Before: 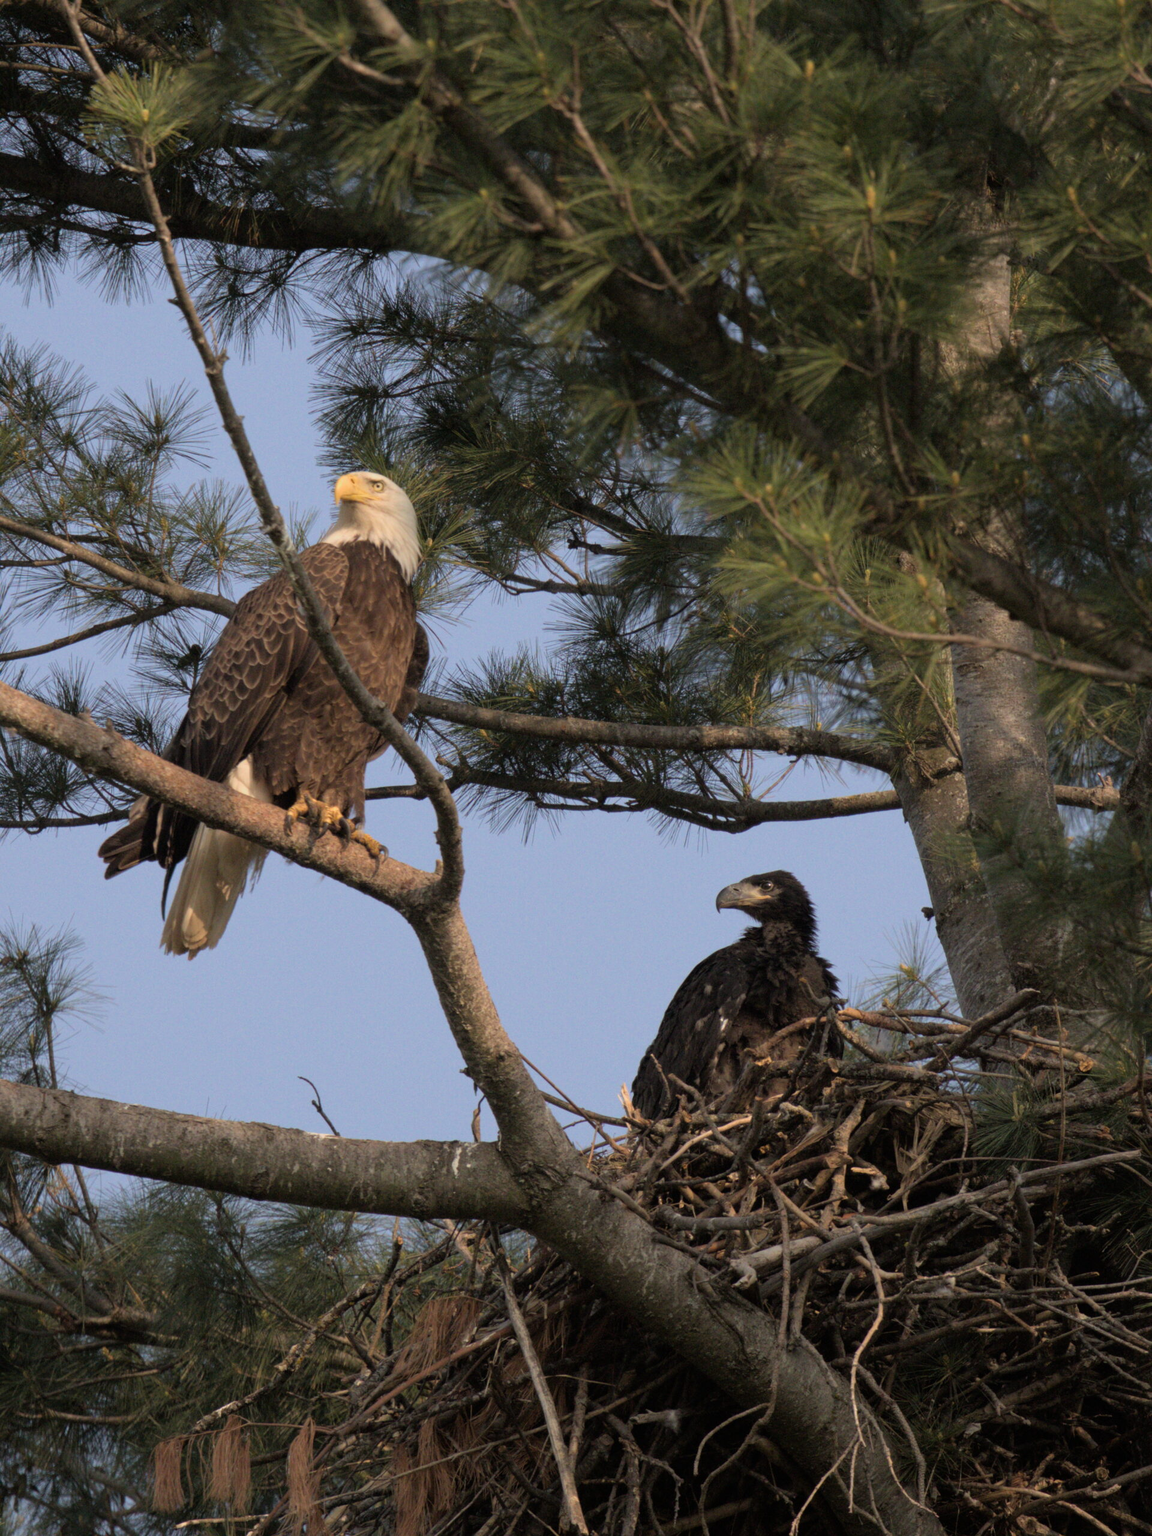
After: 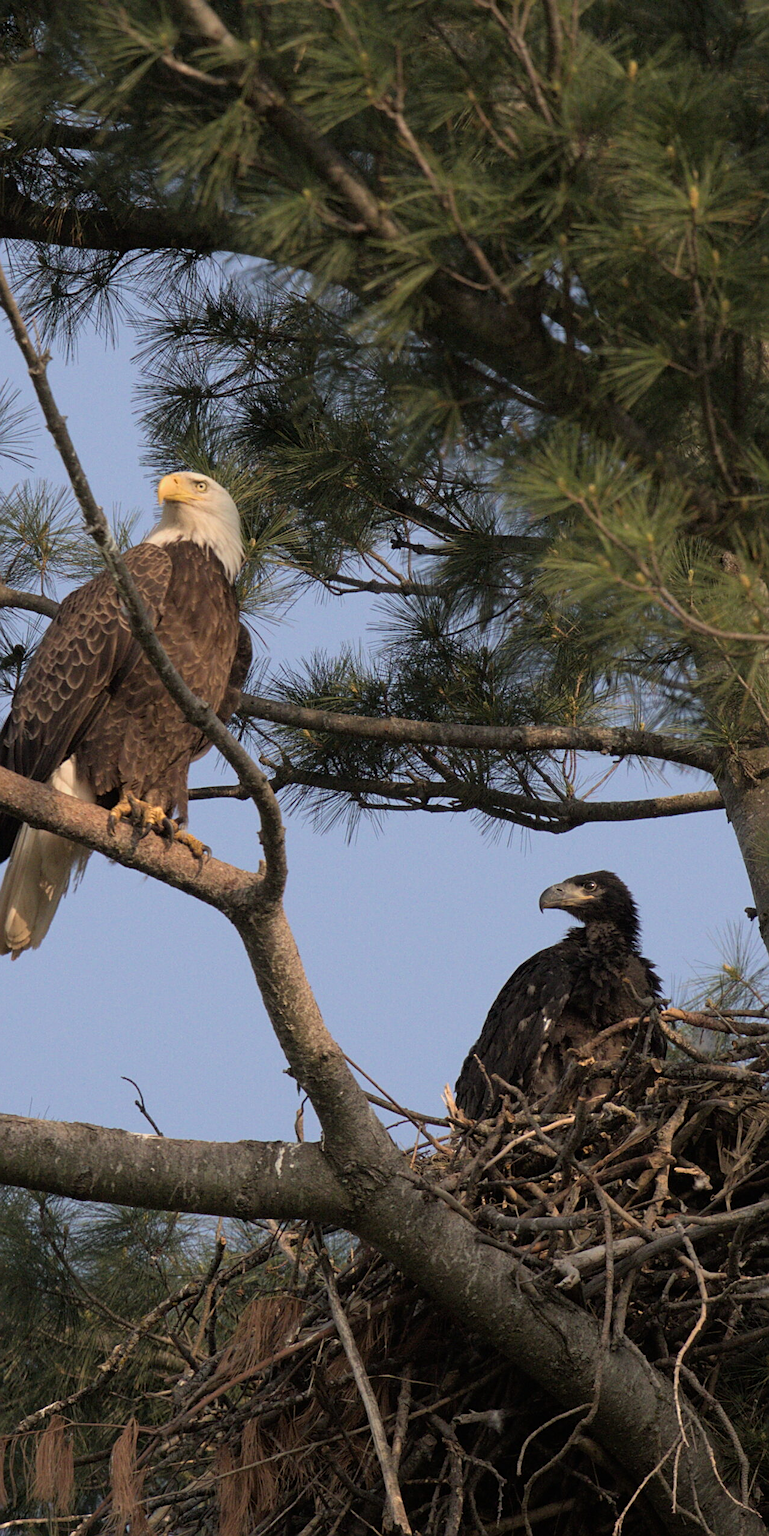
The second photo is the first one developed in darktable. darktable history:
sharpen: on, module defaults
crop: left 15.411%, right 17.729%
tone equalizer: edges refinement/feathering 500, mask exposure compensation -1.57 EV, preserve details no
